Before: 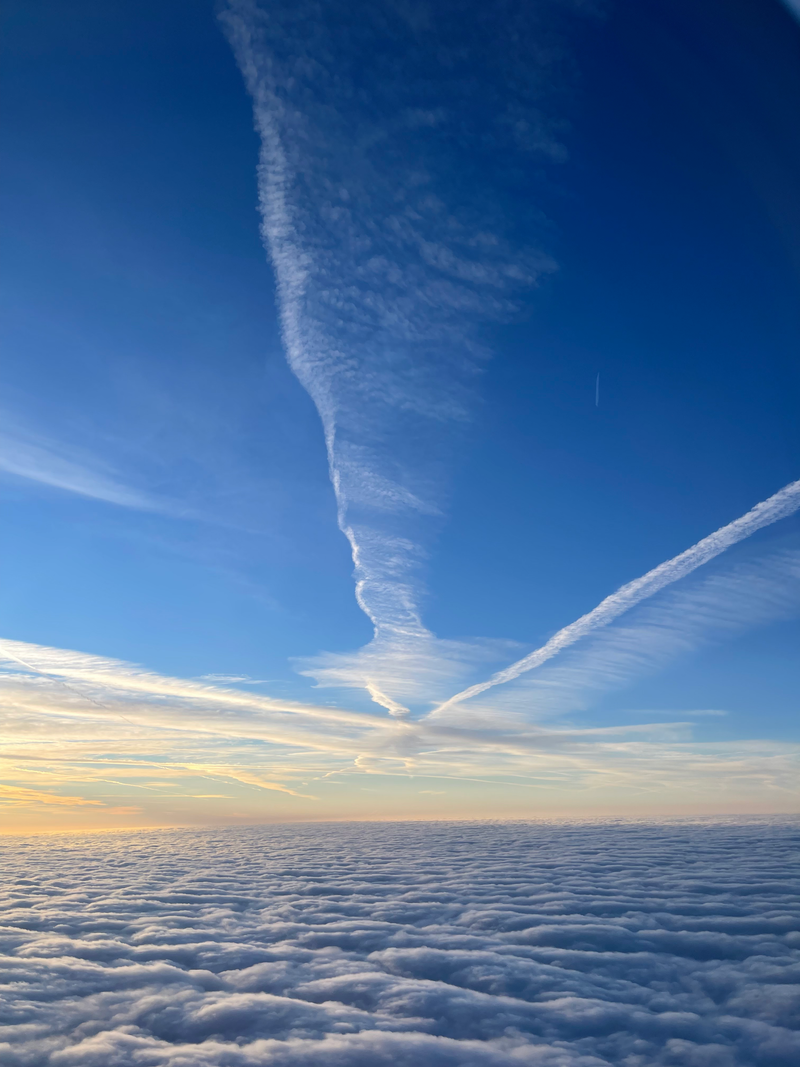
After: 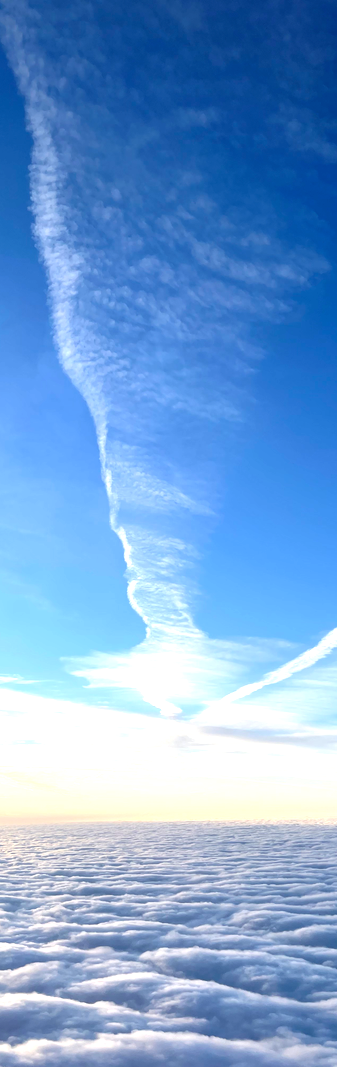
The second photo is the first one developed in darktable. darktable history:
crop: left 28.583%, right 29.231%
exposure: black level correction 0, exposure 1.1 EV, compensate exposure bias true, compensate highlight preservation false
